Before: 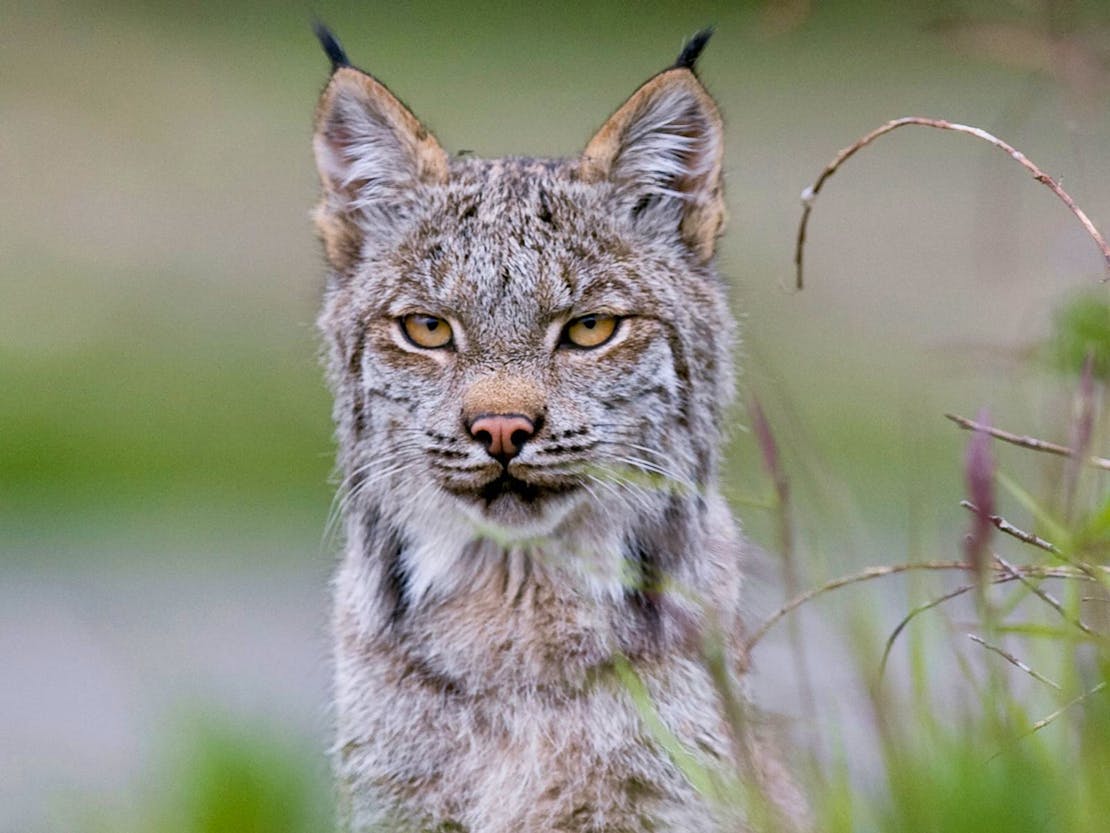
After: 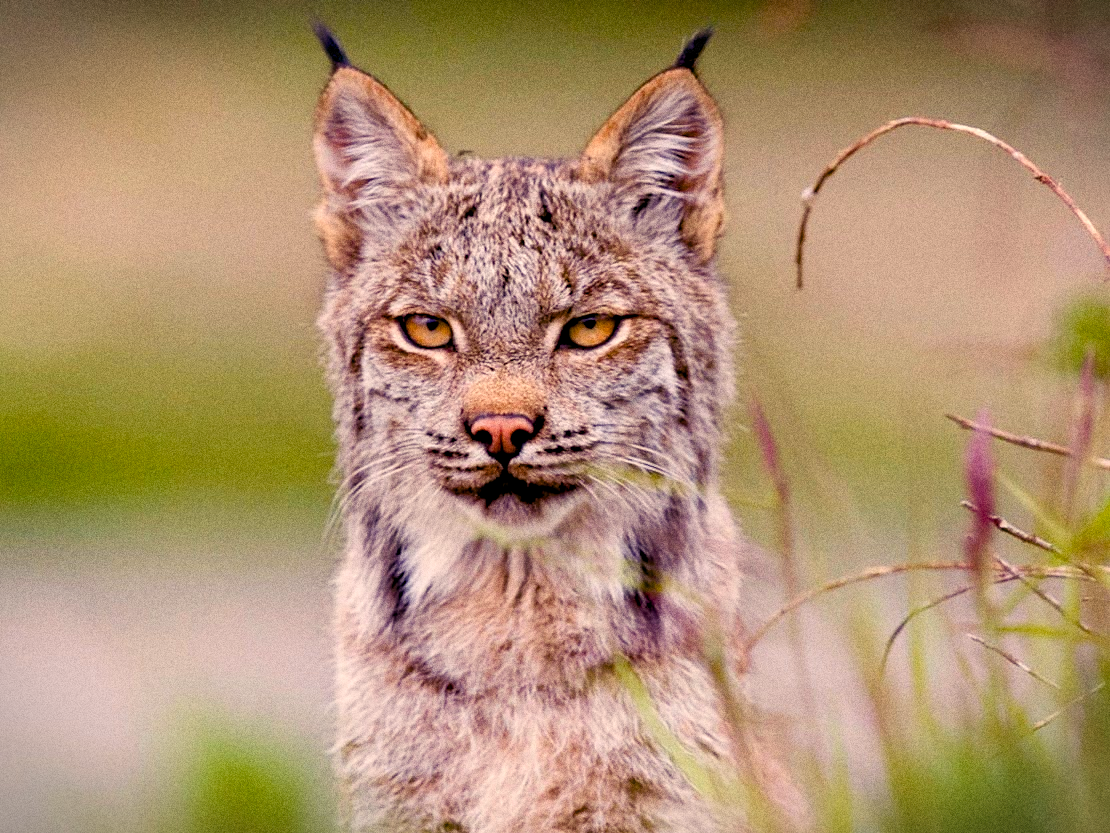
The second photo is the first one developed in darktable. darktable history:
grain: coarseness 9.61 ISO, strength 35.62%
vignetting: fall-off start 100%, brightness -0.406, saturation -0.3, width/height ratio 1.324, dithering 8-bit output, unbound false
color balance rgb: shadows lift › luminance -21.66%, shadows lift › chroma 8.98%, shadows lift › hue 283.37°, power › chroma 1.05%, power › hue 25.59°, highlights gain › luminance 6.08%, highlights gain › chroma 2.55%, highlights gain › hue 90°, global offset › luminance -0.87%, perceptual saturation grading › global saturation 25%, perceptual saturation grading › highlights -28.39%, perceptual saturation grading › shadows 33.98%
white balance: red 1.127, blue 0.943
shadows and highlights: highlights 70.7, soften with gaussian
